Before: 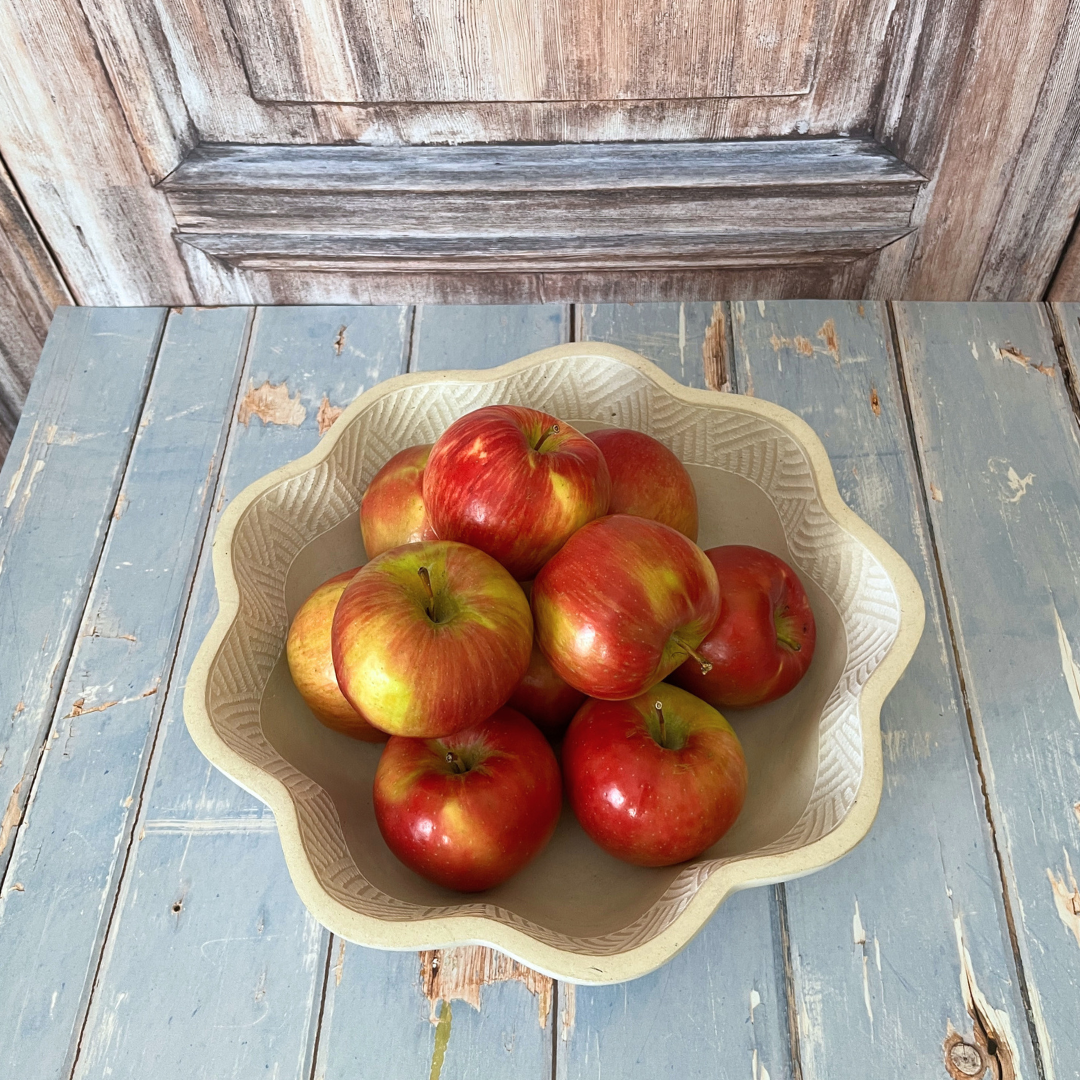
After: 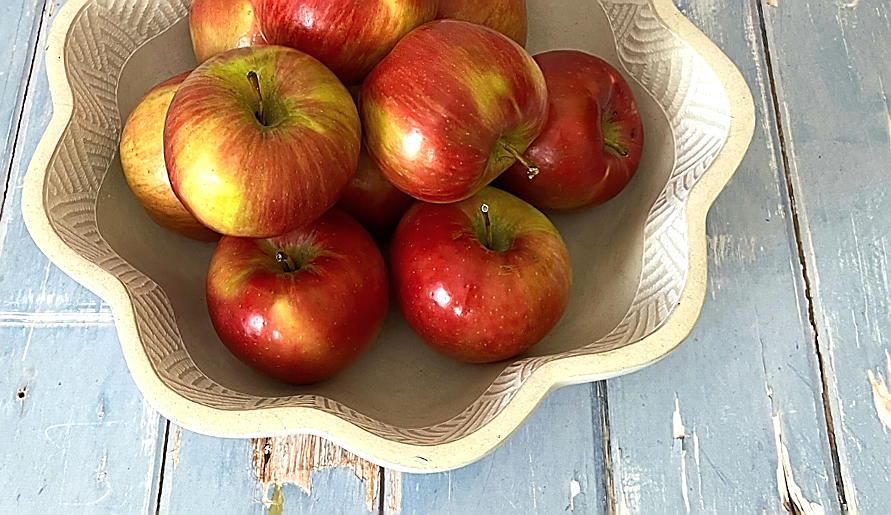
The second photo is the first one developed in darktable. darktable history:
rotate and perspective: rotation 0.074°, lens shift (vertical) 0.096, lens shift (horizontal) -0.041, crop left 0.043, crop right 0.952, crop top 0.024, crop bottom 0.979
tone equalizer: -8 EV -0.417 EV, -7 EV -0.389 EV, -6 EV -0.333 EV, -5 EV -0.222 EV, -3 EV 0.222 EV, -2 EV 0.333 EV, -1 EV 0.389 EV, +0 EV 0.417 EV, edges refinement/feathering 500, mask exposure compensation -1.57 EV, preserve details no
sharpen: radius 1.4, amount 1.25, threshold 0.7
crop and rotate: left 13.306%, top 48.129%, bottom 2.928%
